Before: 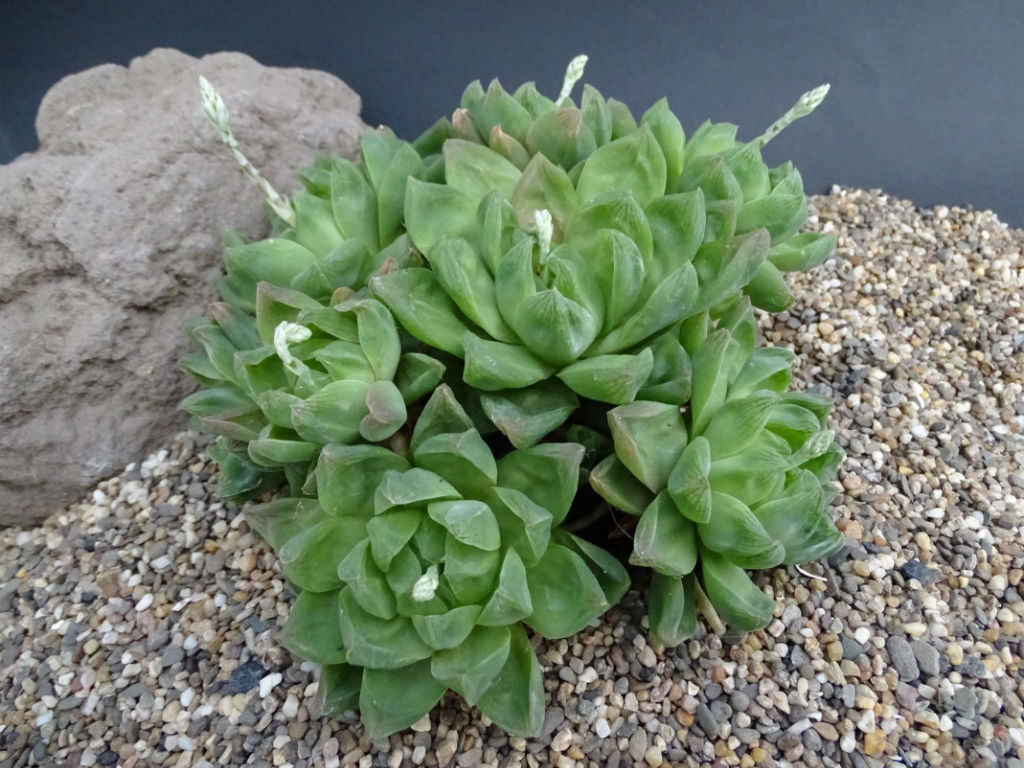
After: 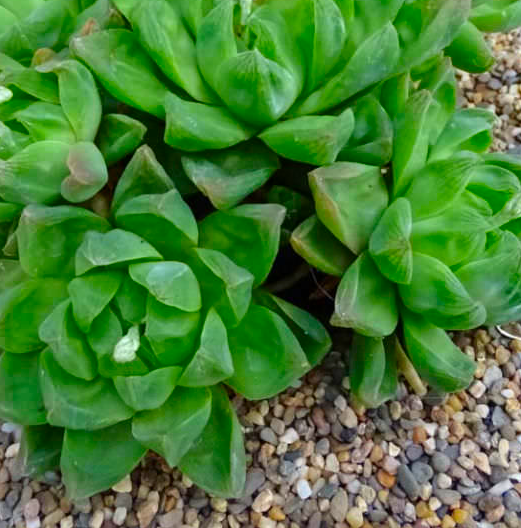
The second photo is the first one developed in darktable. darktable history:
color correction: saturation 1.8
crop and rotate: left 29.237%, top 31.152%, right 19.807%
